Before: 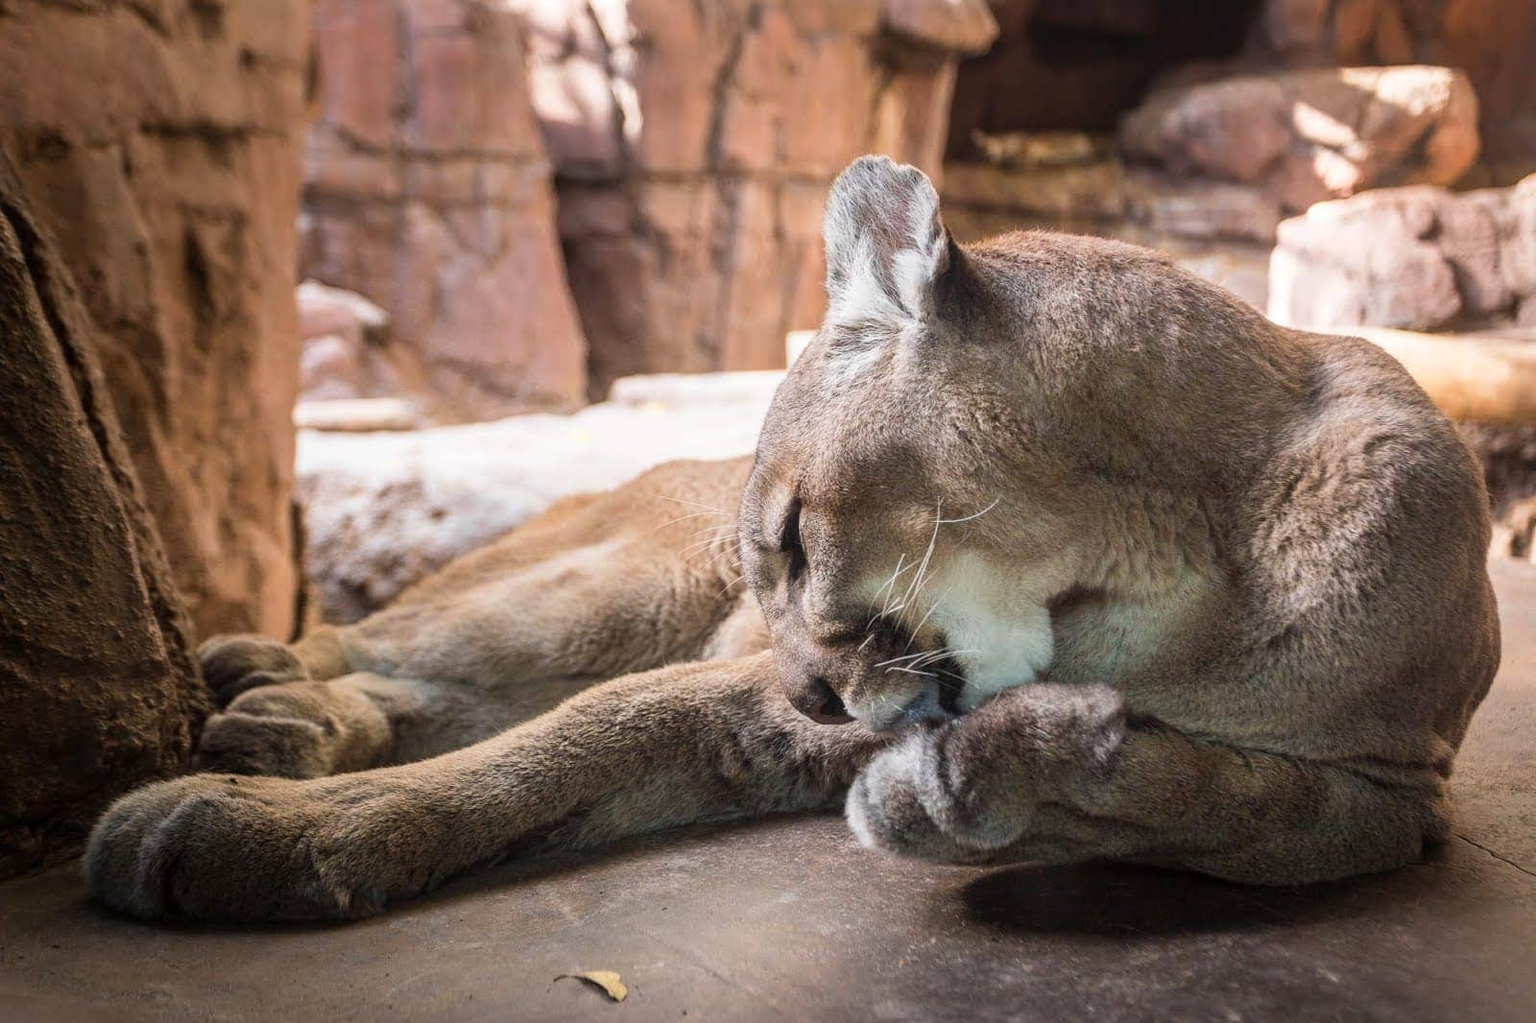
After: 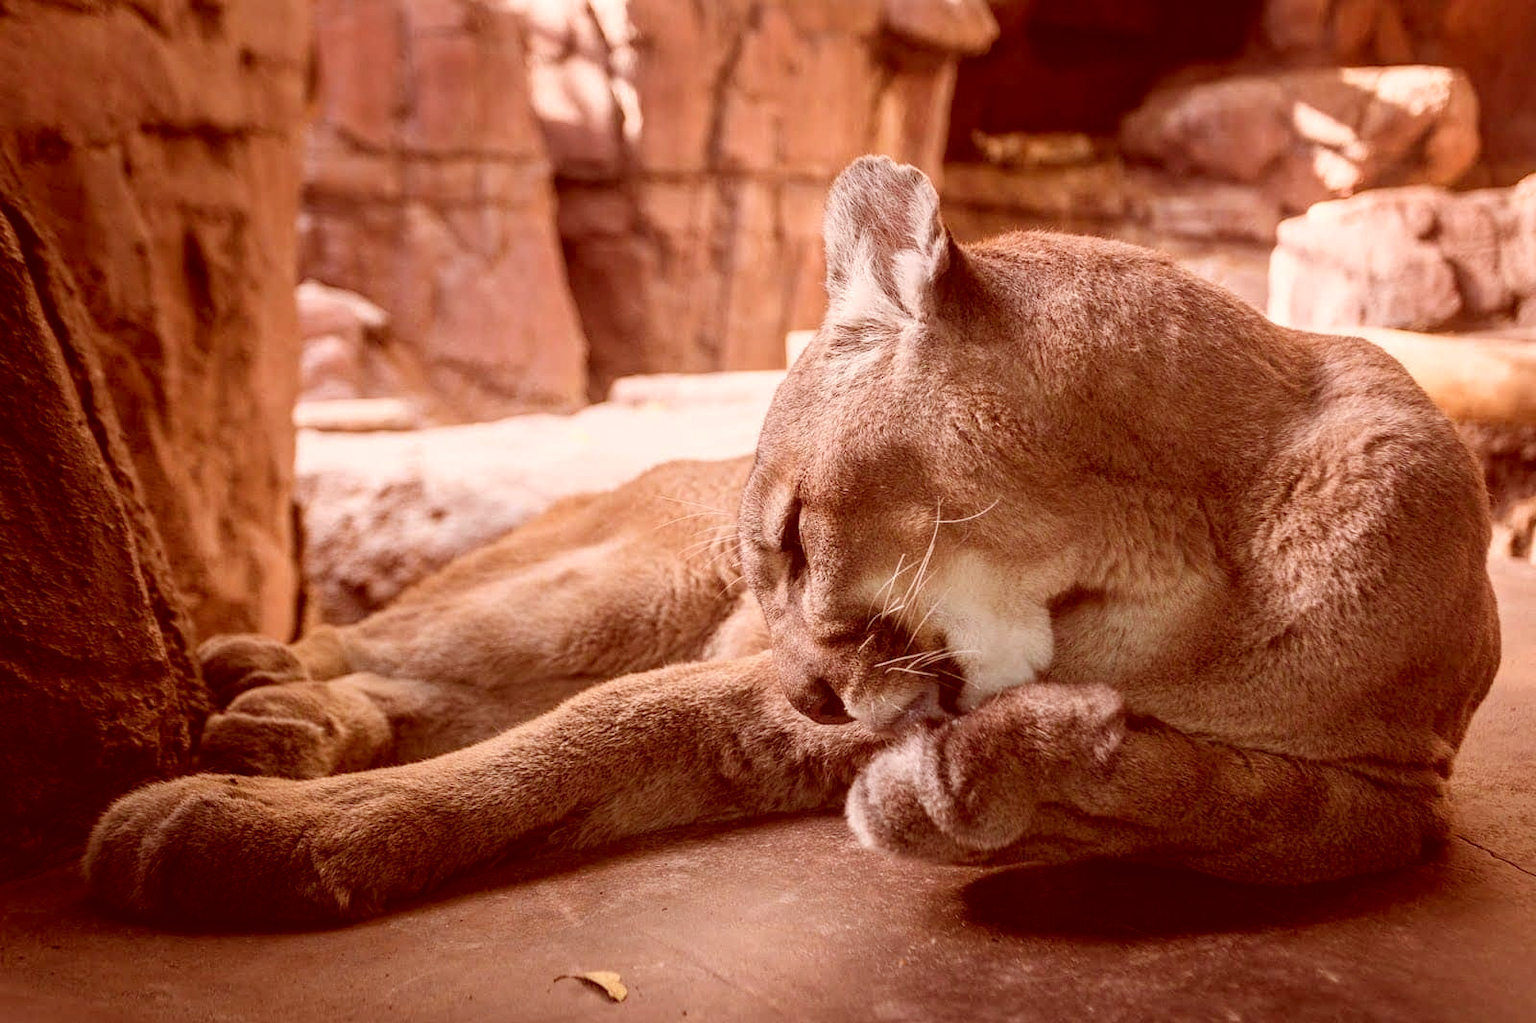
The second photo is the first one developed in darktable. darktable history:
color correction: highlights a* 9.38, highlights b* 9.08, shadows a* 39.91, shadows b* 39.48, saturation 0.822
